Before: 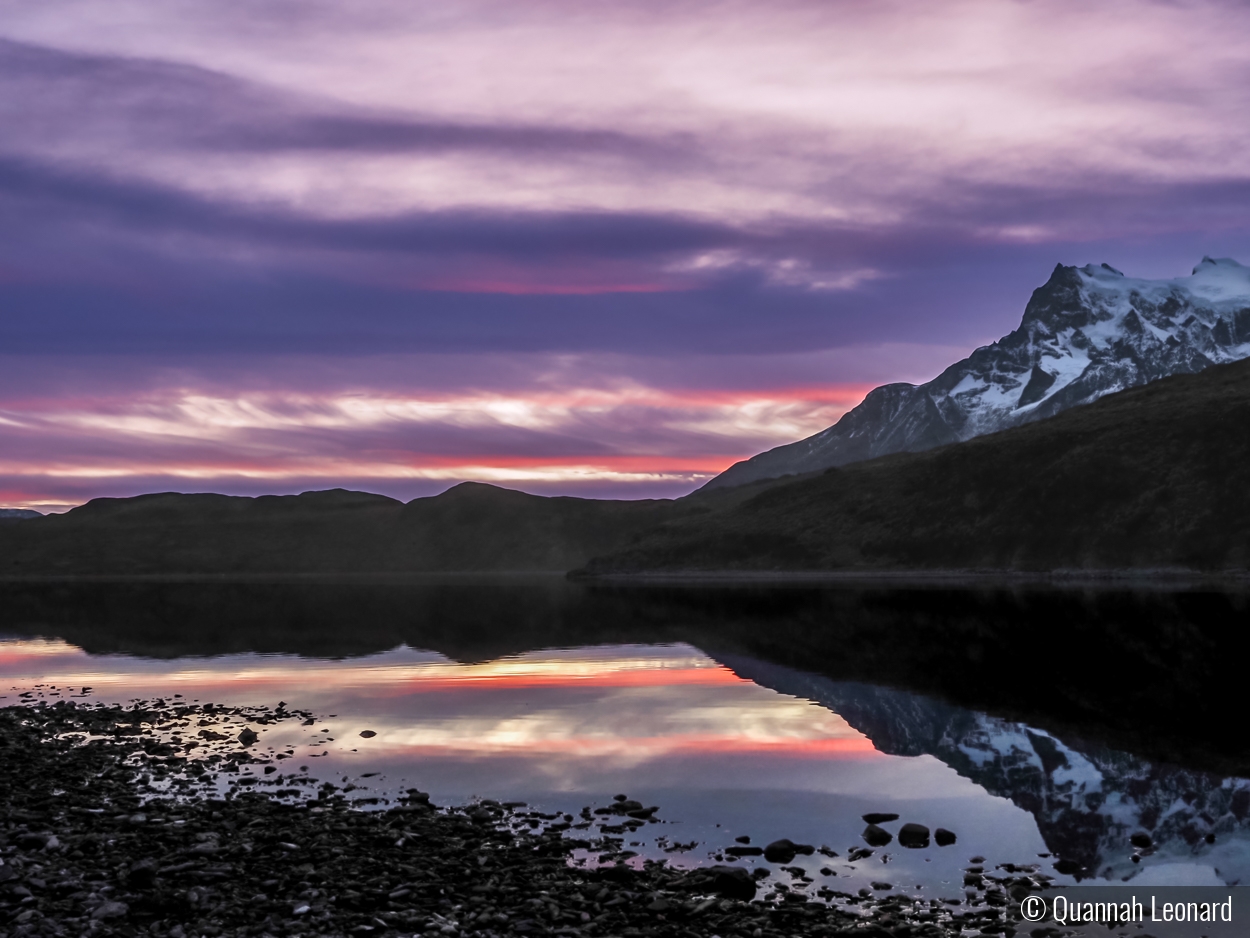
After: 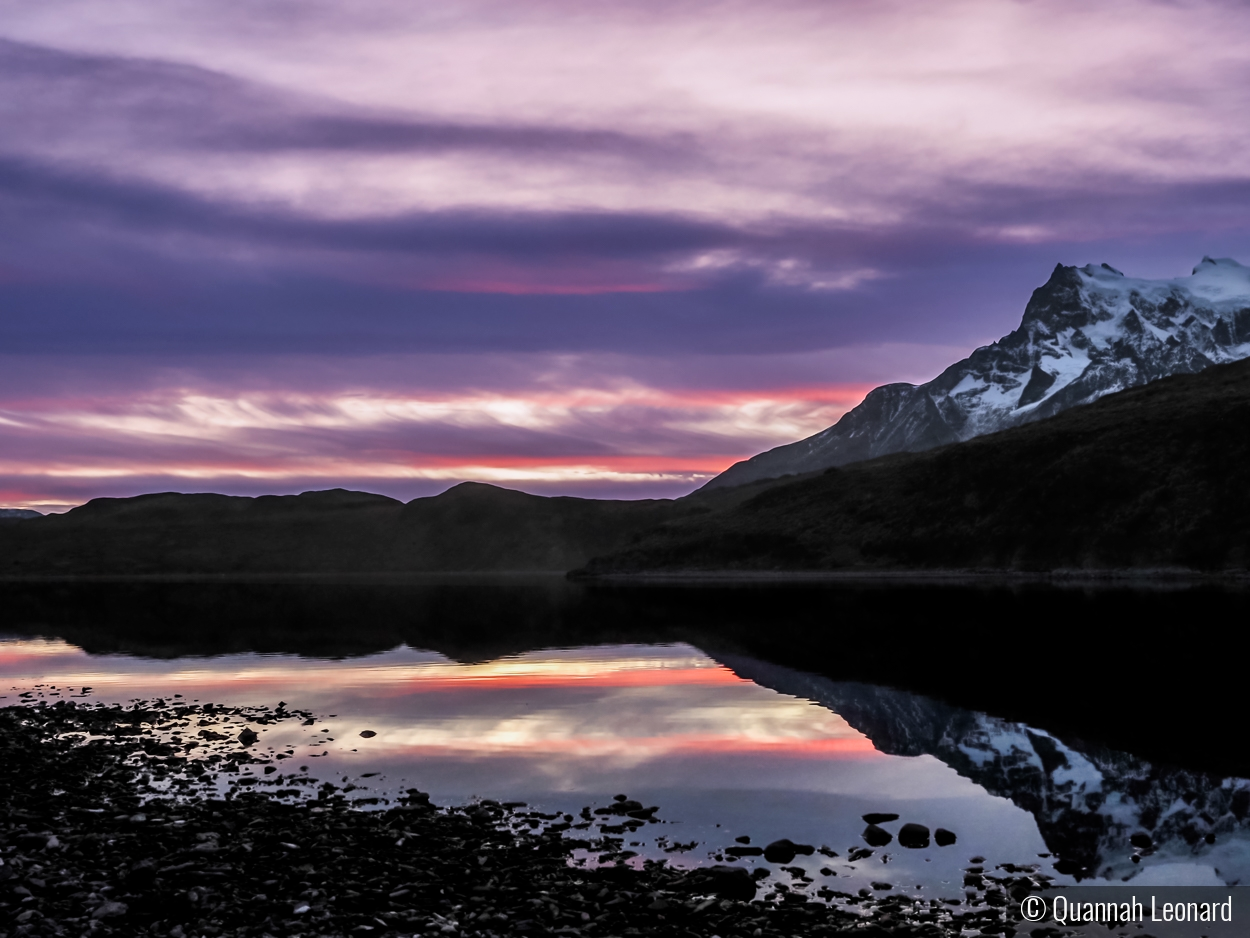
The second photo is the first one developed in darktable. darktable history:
filmic rgb: black relative exposure -12.73 EV, white relative exposure 2.81 EV, target black luminance 0%, hardness 8.51, latitude 70.53%, contrast 1.136, shadows ↔ highlights balance -0.732%
